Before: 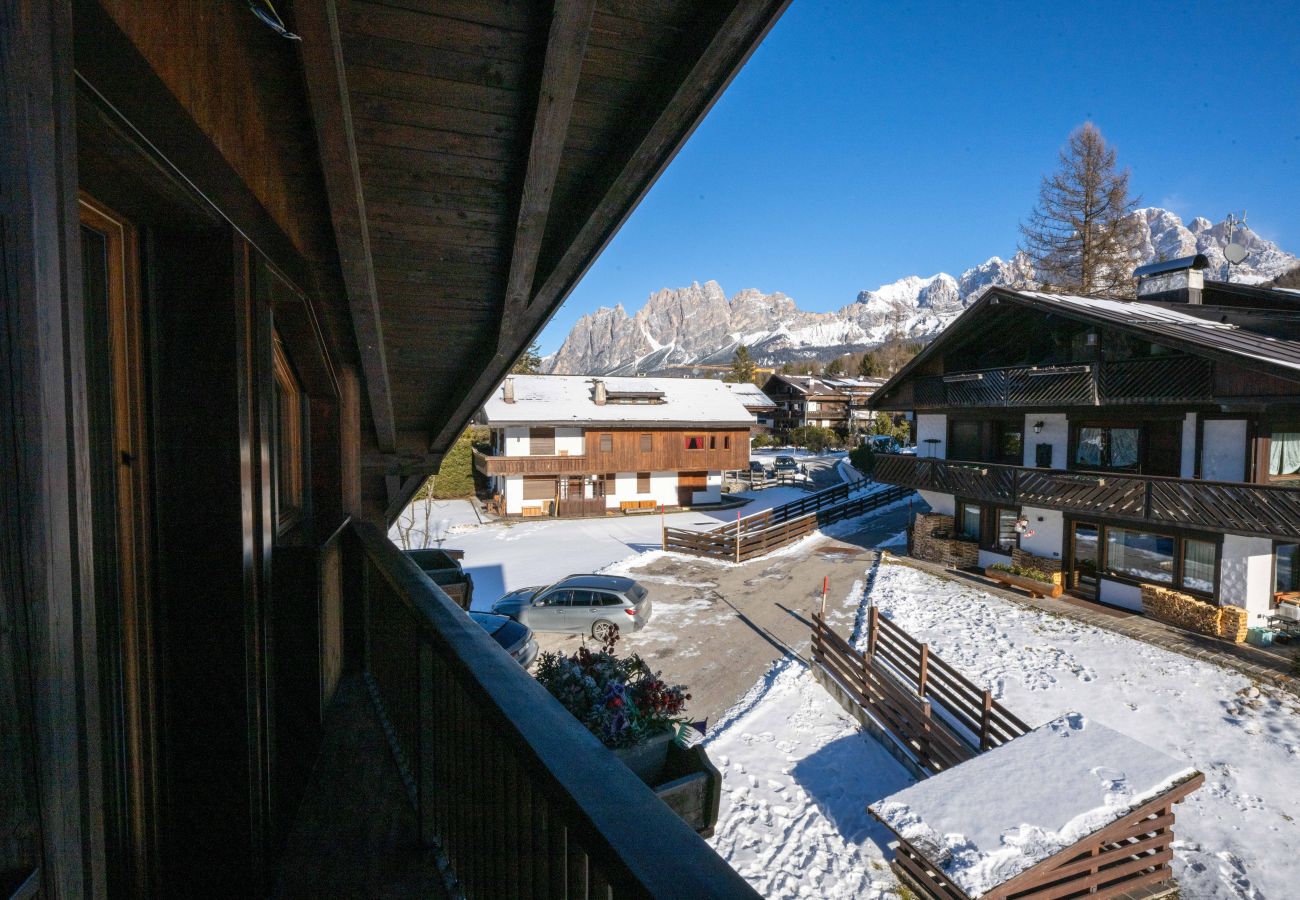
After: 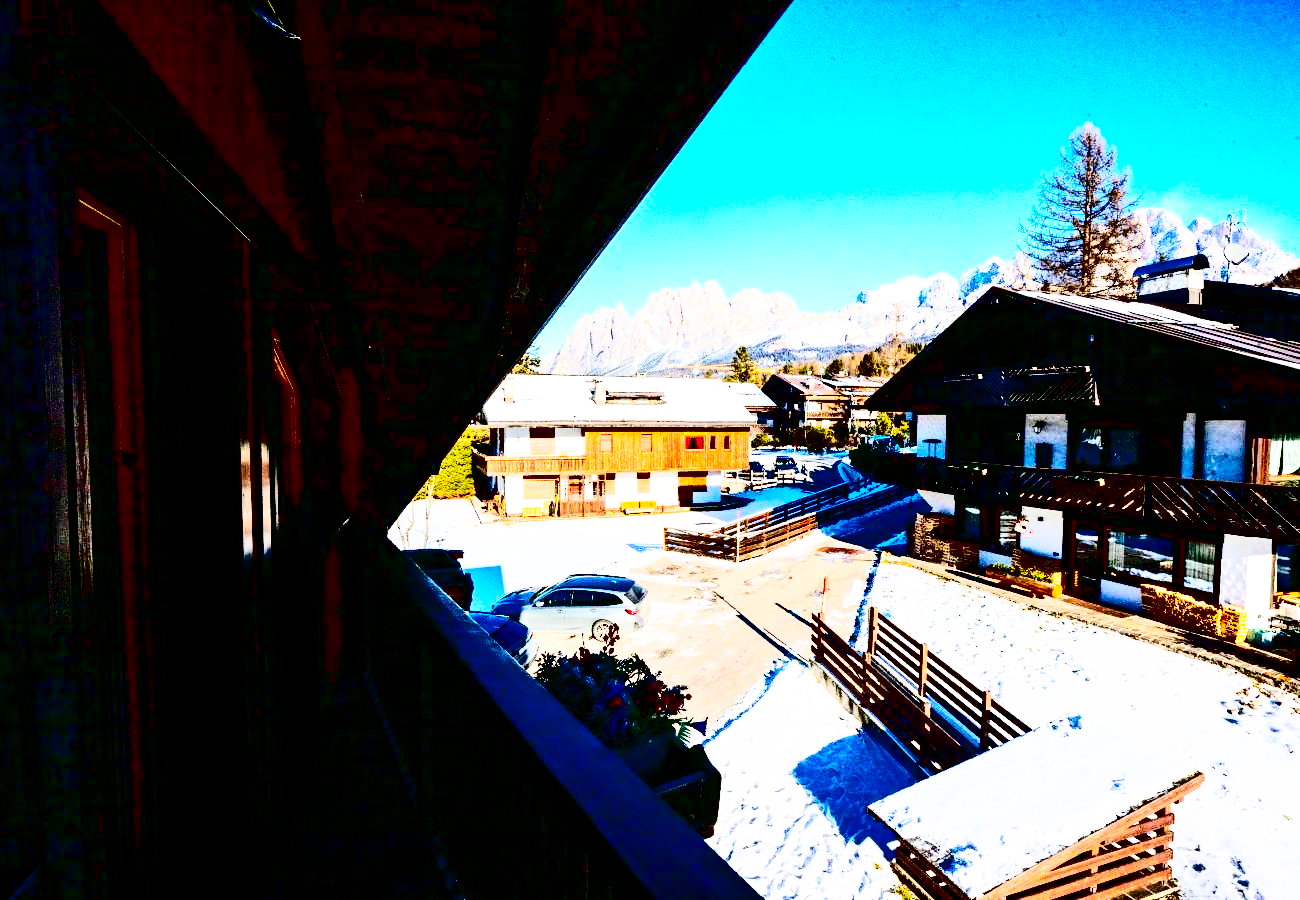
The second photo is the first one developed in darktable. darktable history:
contrast brightness saturation: contrast 0.77, brightness -1, saturation 1
base curve: curves: ch0 [(0, 0) (0.007, 0.004) (0.027, 0.03) (0.046, 0.07) (0.207, 0.54) (0.442, 0.872) (0.673, 0.972) (1, 1)], preserve colors none
